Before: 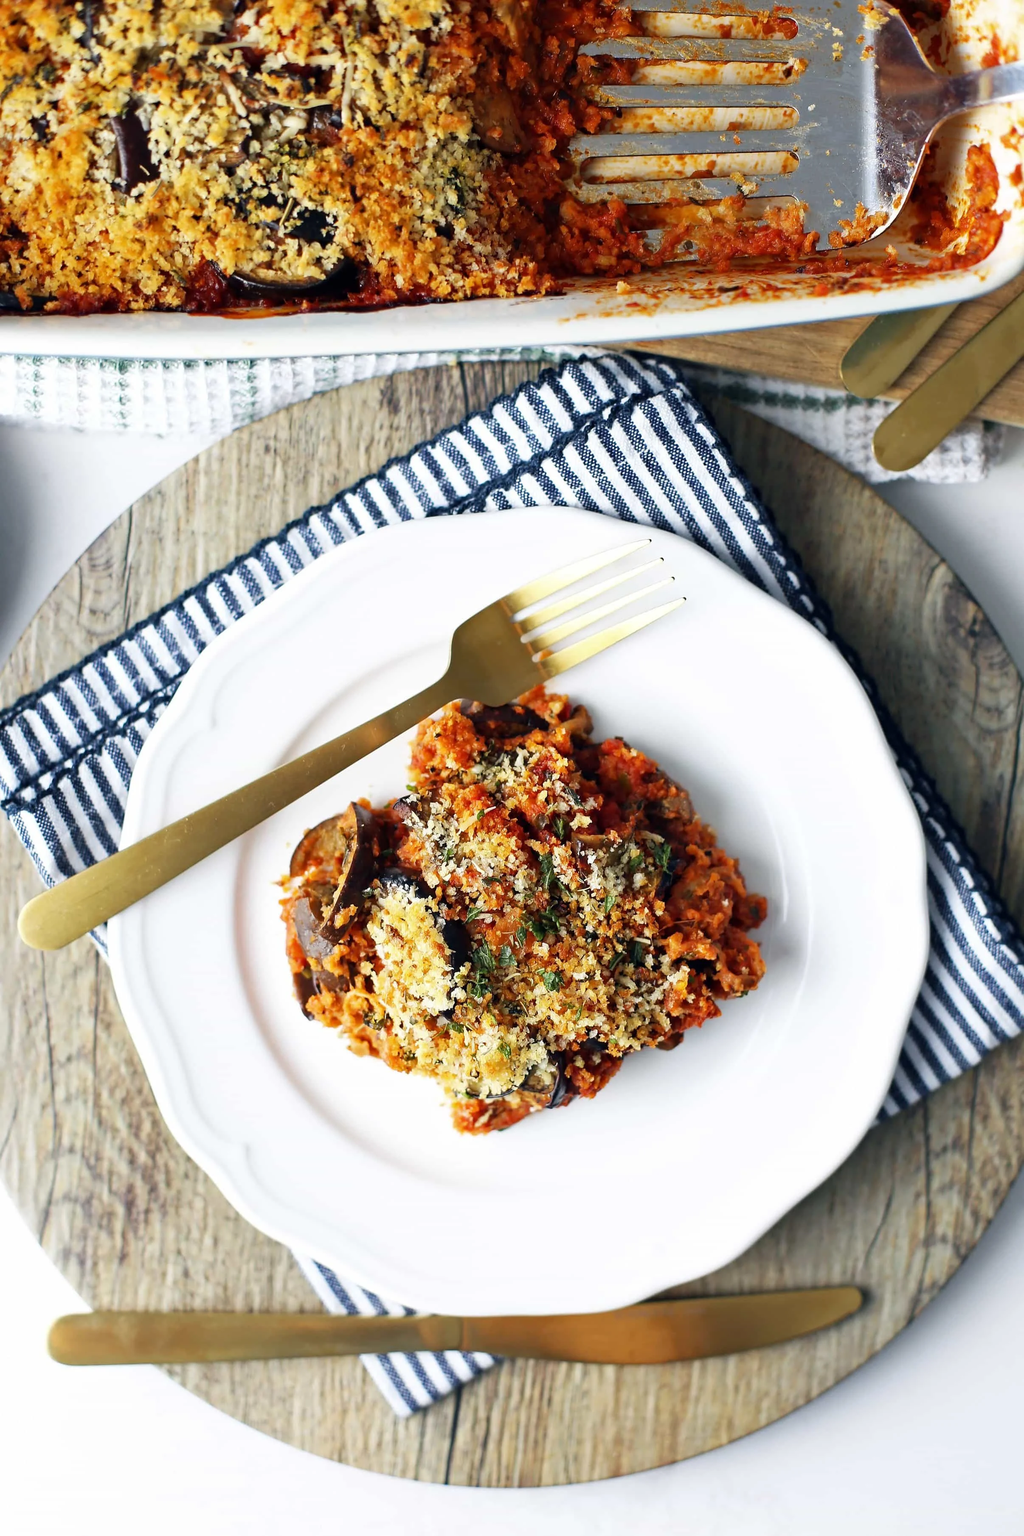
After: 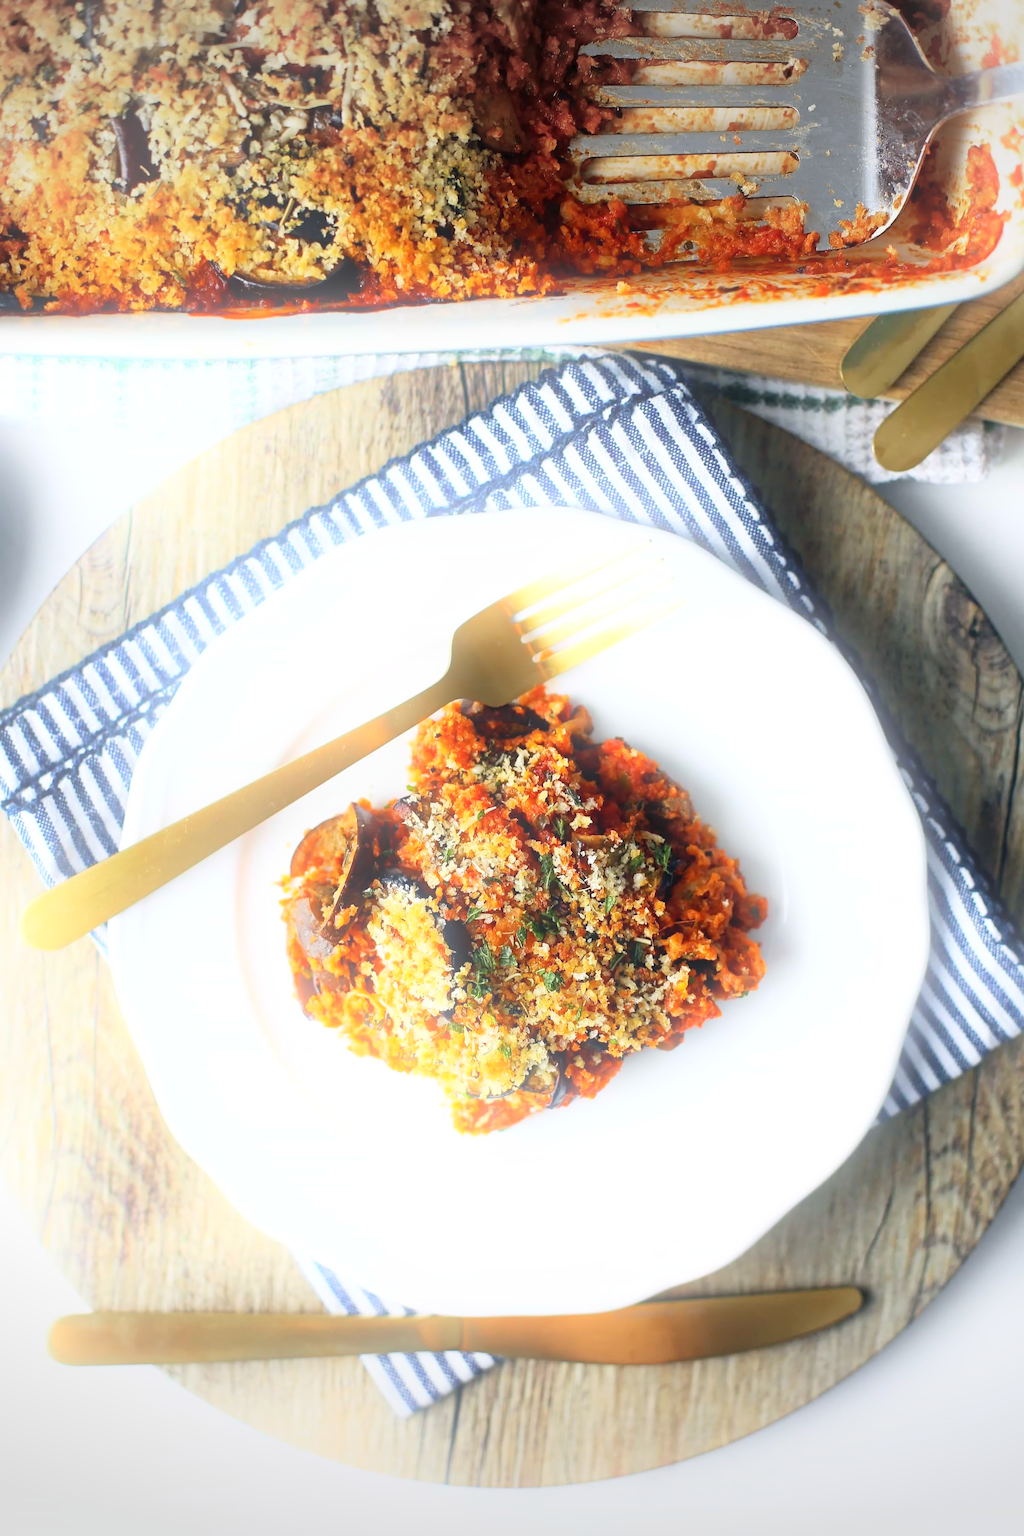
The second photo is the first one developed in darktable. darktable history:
color correction: highlights a* 0.003, highlights b* -0.283
vignetting: fall-off start 100%, brightness -0.282, width/height ratio 1.31
bloom: threshold 82.5%, strength 16.25%
contrast brightness saturation: contrast 0.1, brightness 0.03, saturation 0.09
